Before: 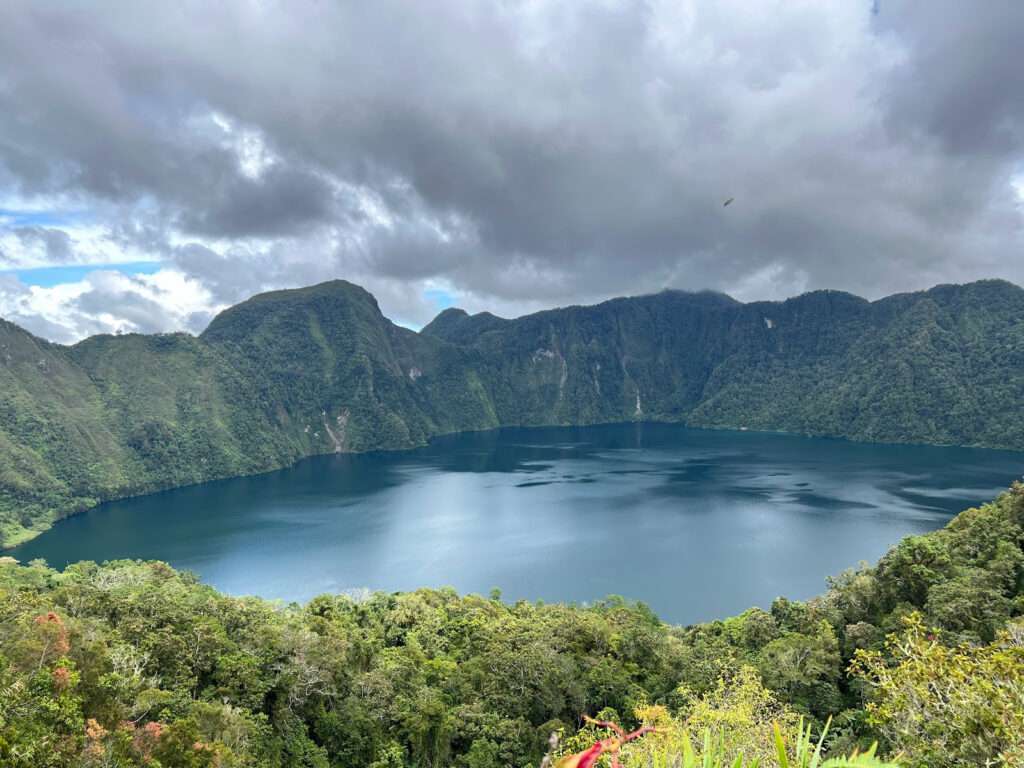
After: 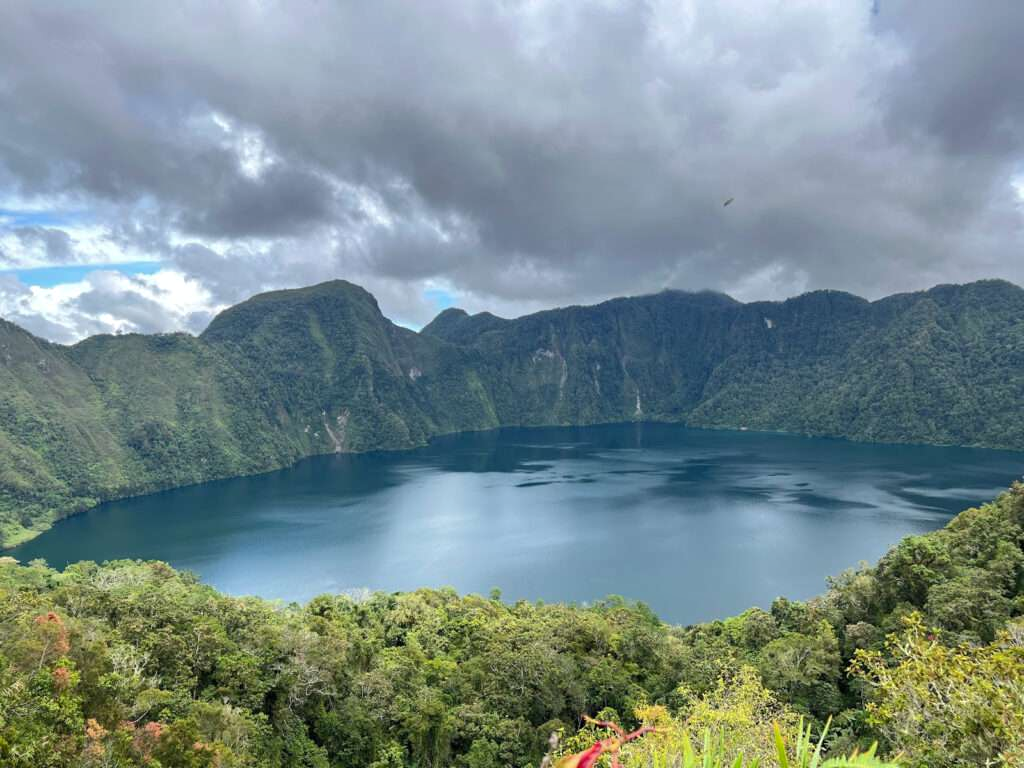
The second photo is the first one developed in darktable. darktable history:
shadows and highlights: shadows 9.21, white point adjustment 0.874, highlights -39.49
